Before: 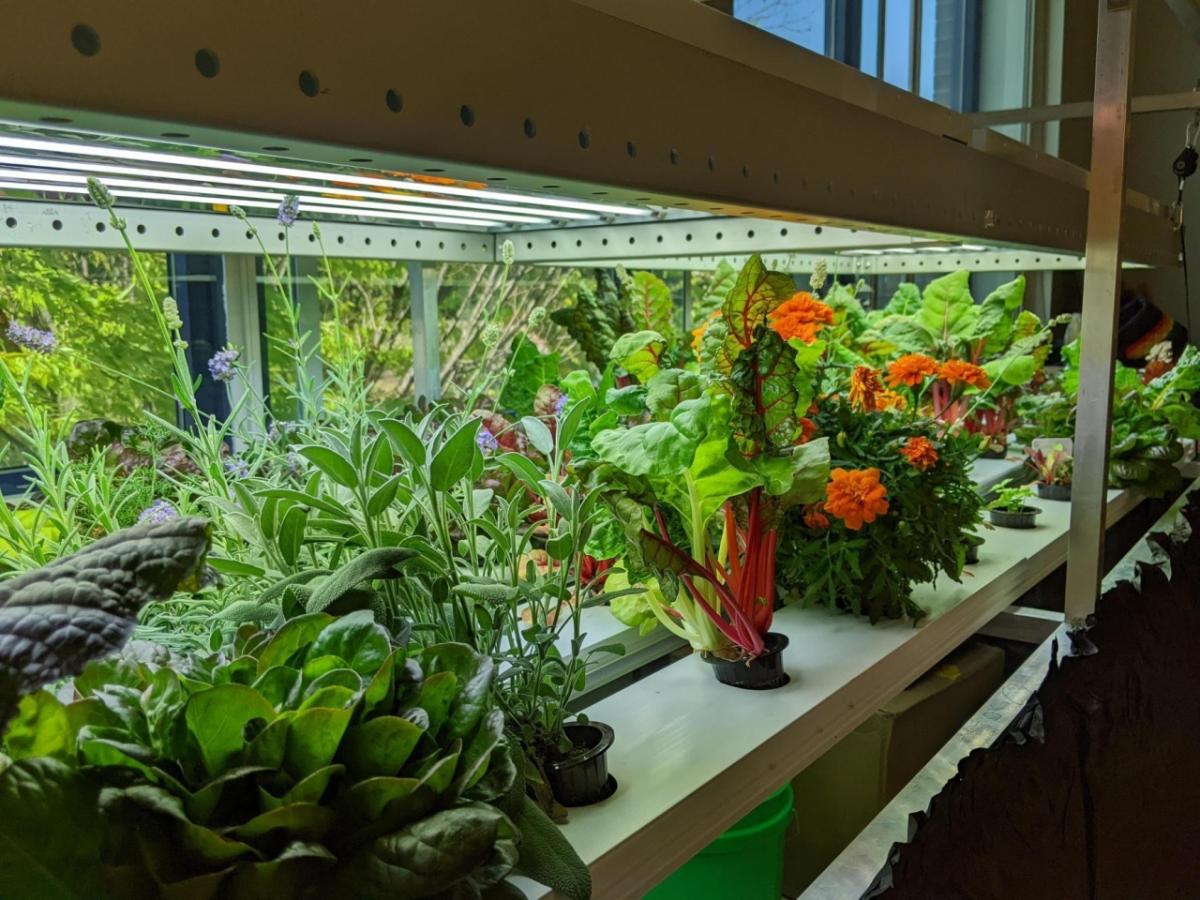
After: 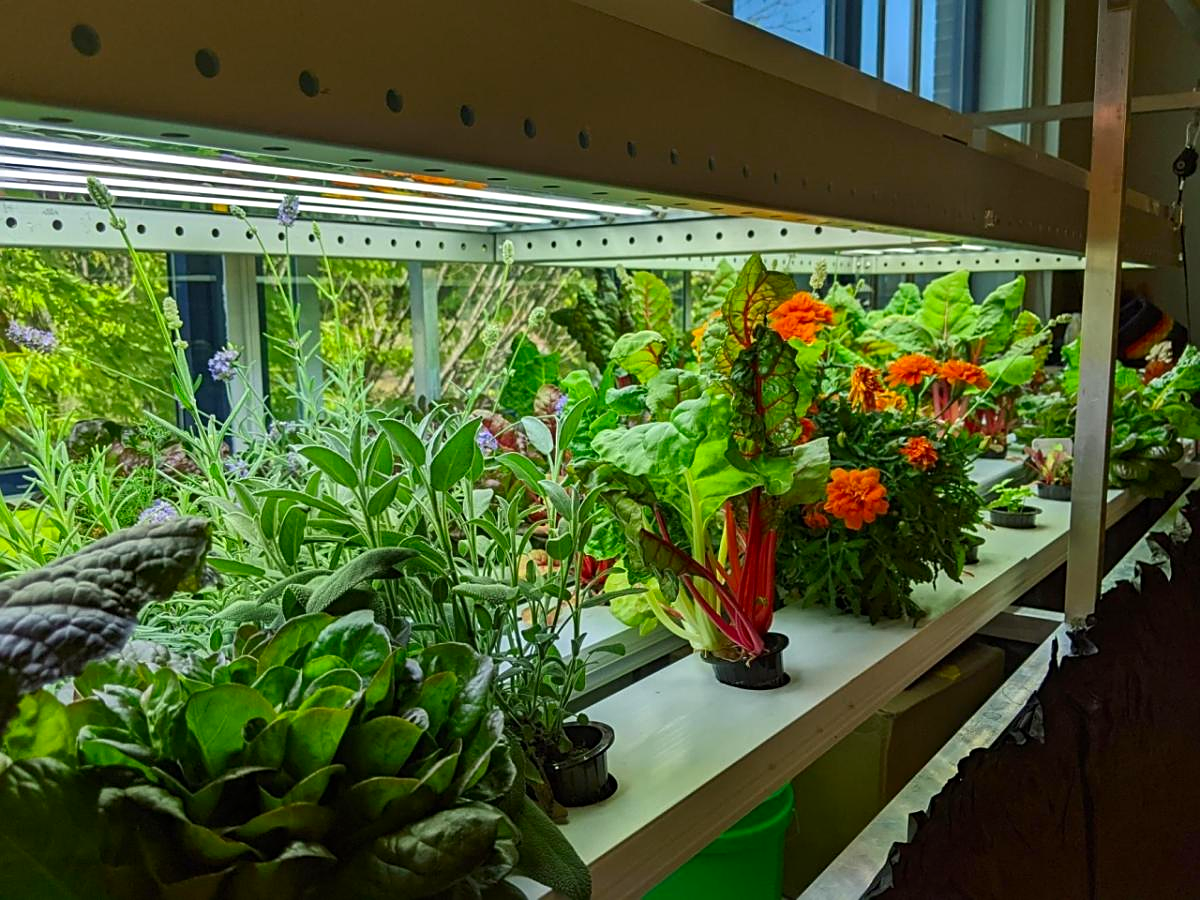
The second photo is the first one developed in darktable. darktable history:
contrast brightness saturation: contrast 0.083, saturation 0.196
sharpen: on, module defaults
